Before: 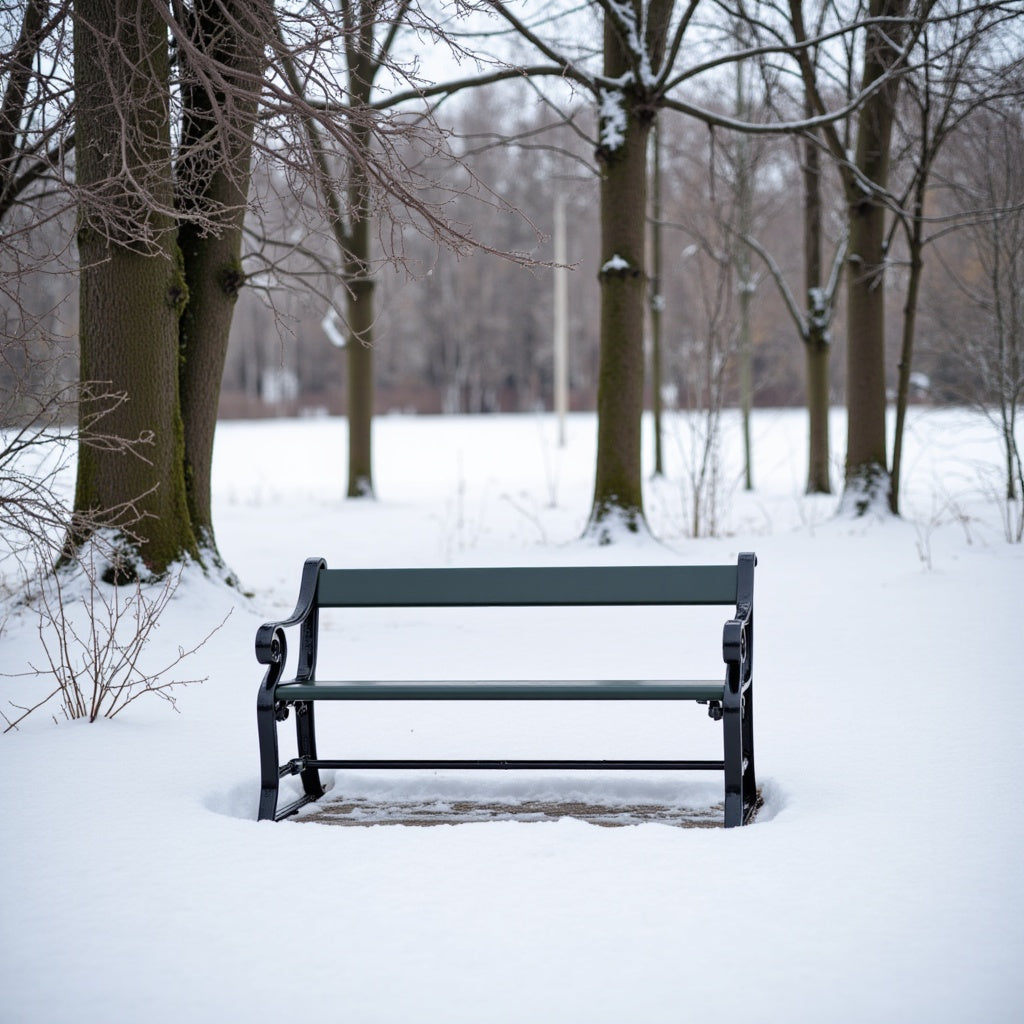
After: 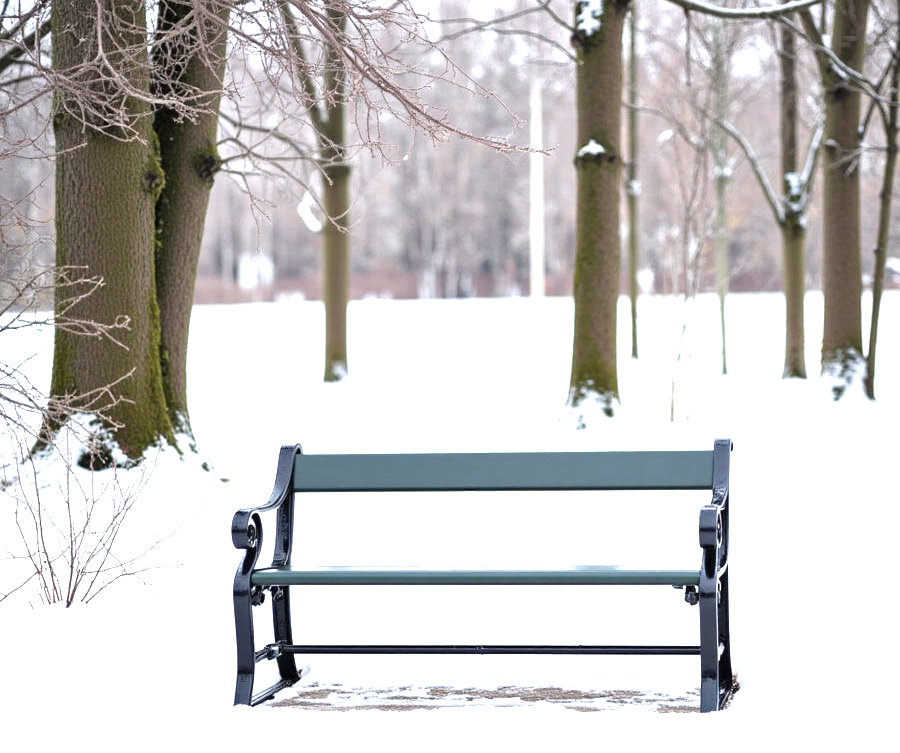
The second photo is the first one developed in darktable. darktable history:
crop and rotate: left 2.425%, top 11.305%, right 9.6%, bottom 15.08%
exposure: black level correction 0, exposure 1.55 EV, compensate exposure bias true, compensate highlight preservation false
